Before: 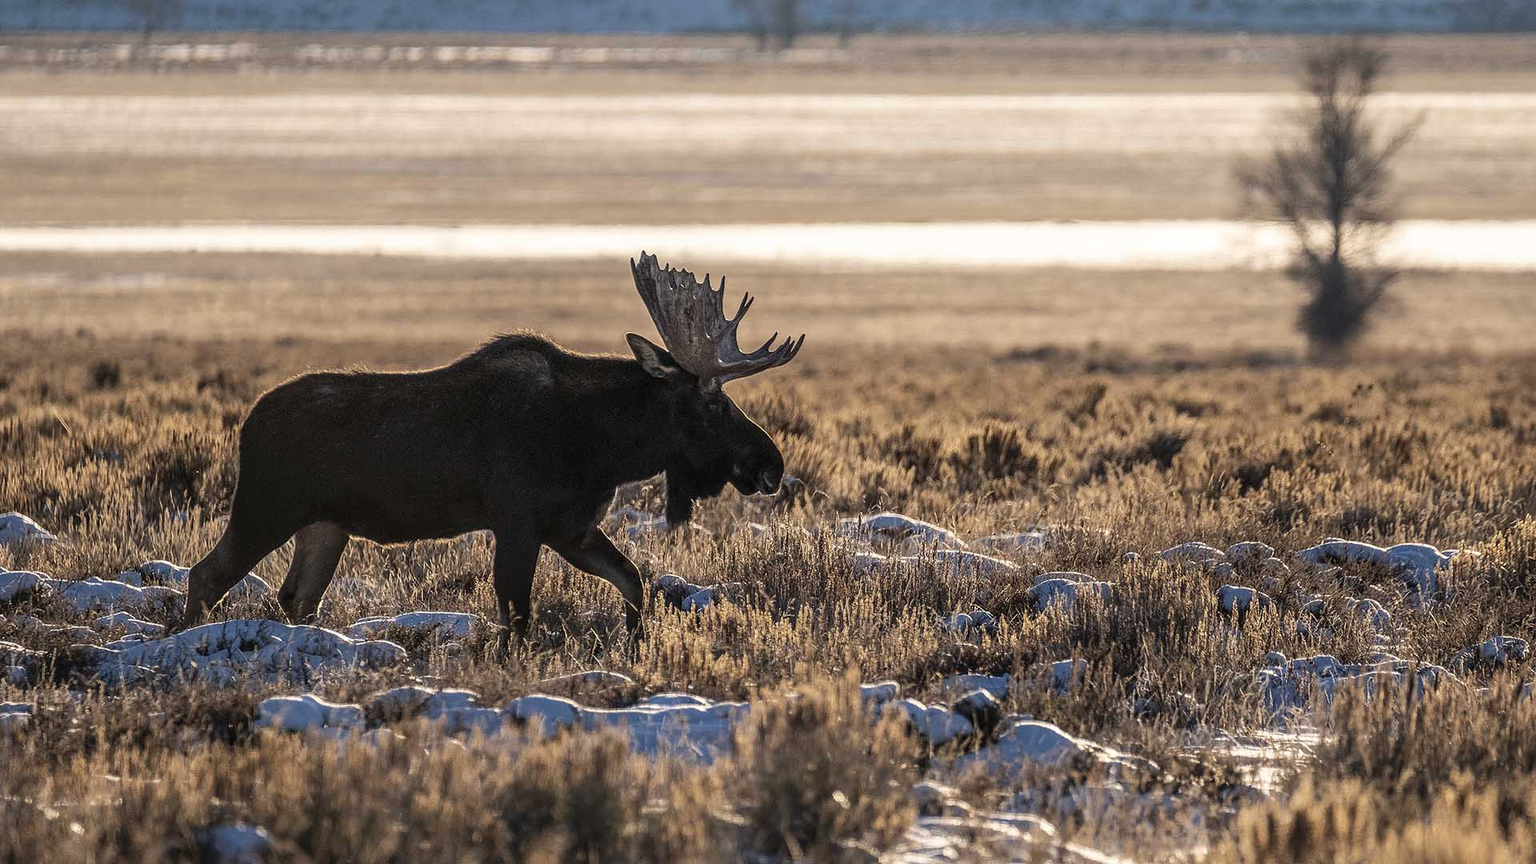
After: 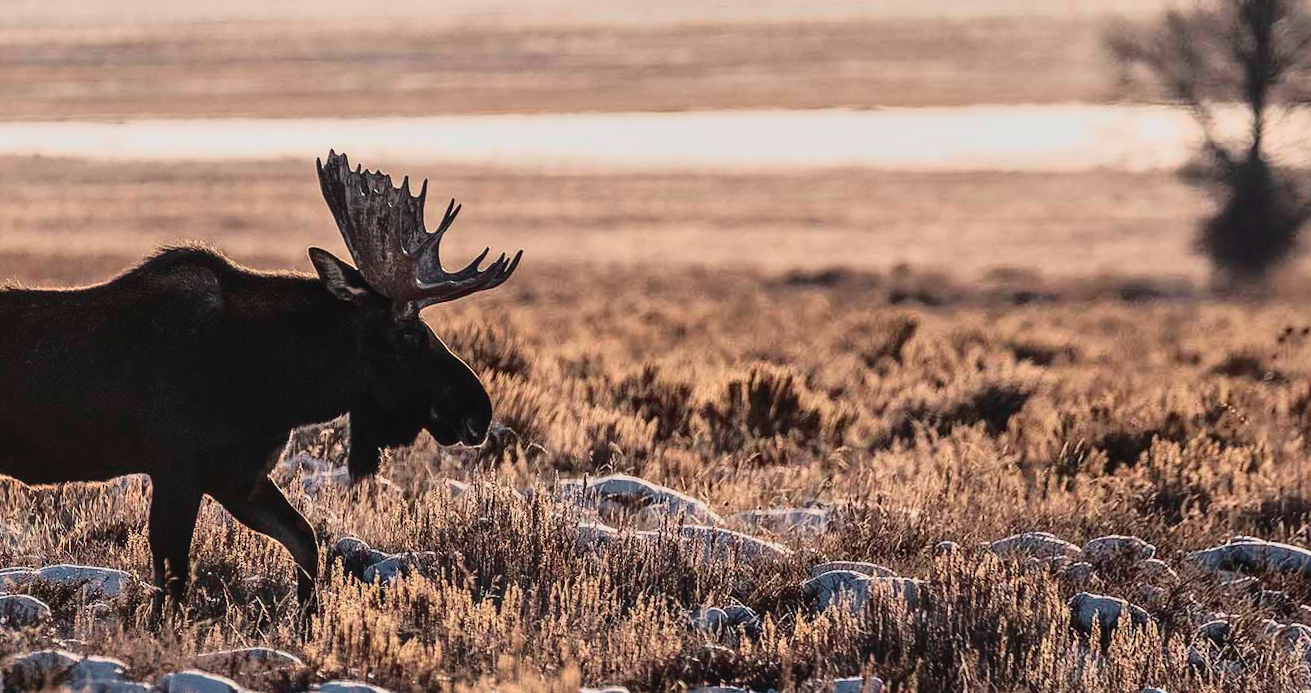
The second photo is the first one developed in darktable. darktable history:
tone curve: curves: ch0 [(0, 0.032) (0.094, 0.08) (0.265, 0.208) (0.41, 0.417) (0.498, 0.496) (0.638, 0.673) (0.819, 0.841) (0.96, 0.899)]; ch1 [(0, 0) (0.161, 0.092) (0.37, 0.302) (0.417, 0.434) (0.495, 0.498) (0.576, 0.589) (0.725, 0.765) (1, 1)]; ch2 [(0, 0) (0.352, 0.403) (0.45, 0.469) (0.521, 0.515) (0.59, 0.579) (1, 1)], color space Lab, independent channels, preserve colors none
crop and rotate: left 17.046%, top 10.659%, right 12.989%, bottom 14.553%
shadows and highlights: low approximation 0.01, soften with gaussian
rotate and perspective: rotation 1.69°, lens shift (vertical) -0.023, lens shift (horizontal) -0.291, crop left 0.025, crop right 0.988, crop top 0.092, crop bottom 0.842
color balance rgb: global vibrance 10%
